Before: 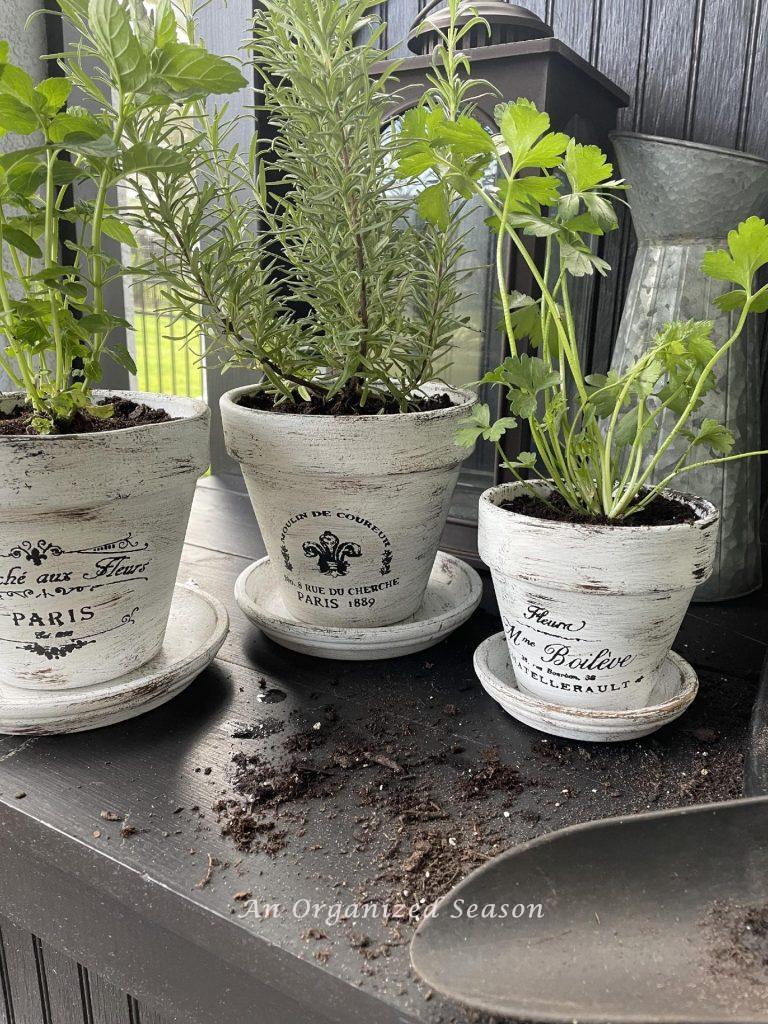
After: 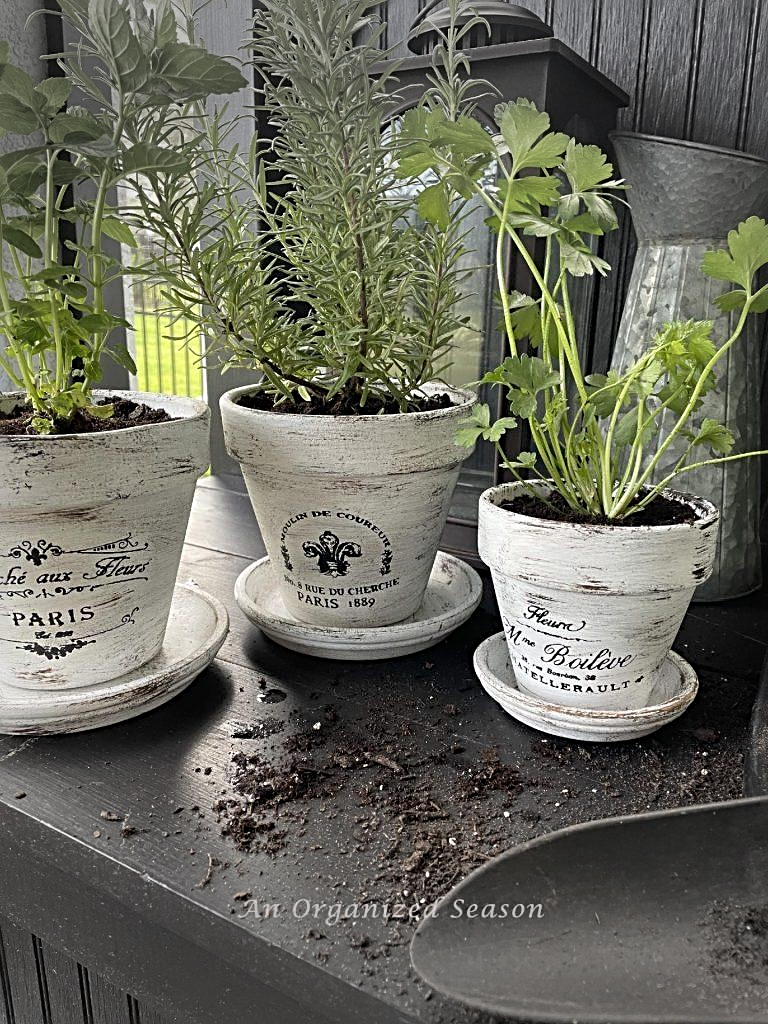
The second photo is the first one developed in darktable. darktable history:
sharpen: radius 3.119
vignetting: fall-off start 79.43%, saturation -0.649, width/height ratio 1.327, unbound false
